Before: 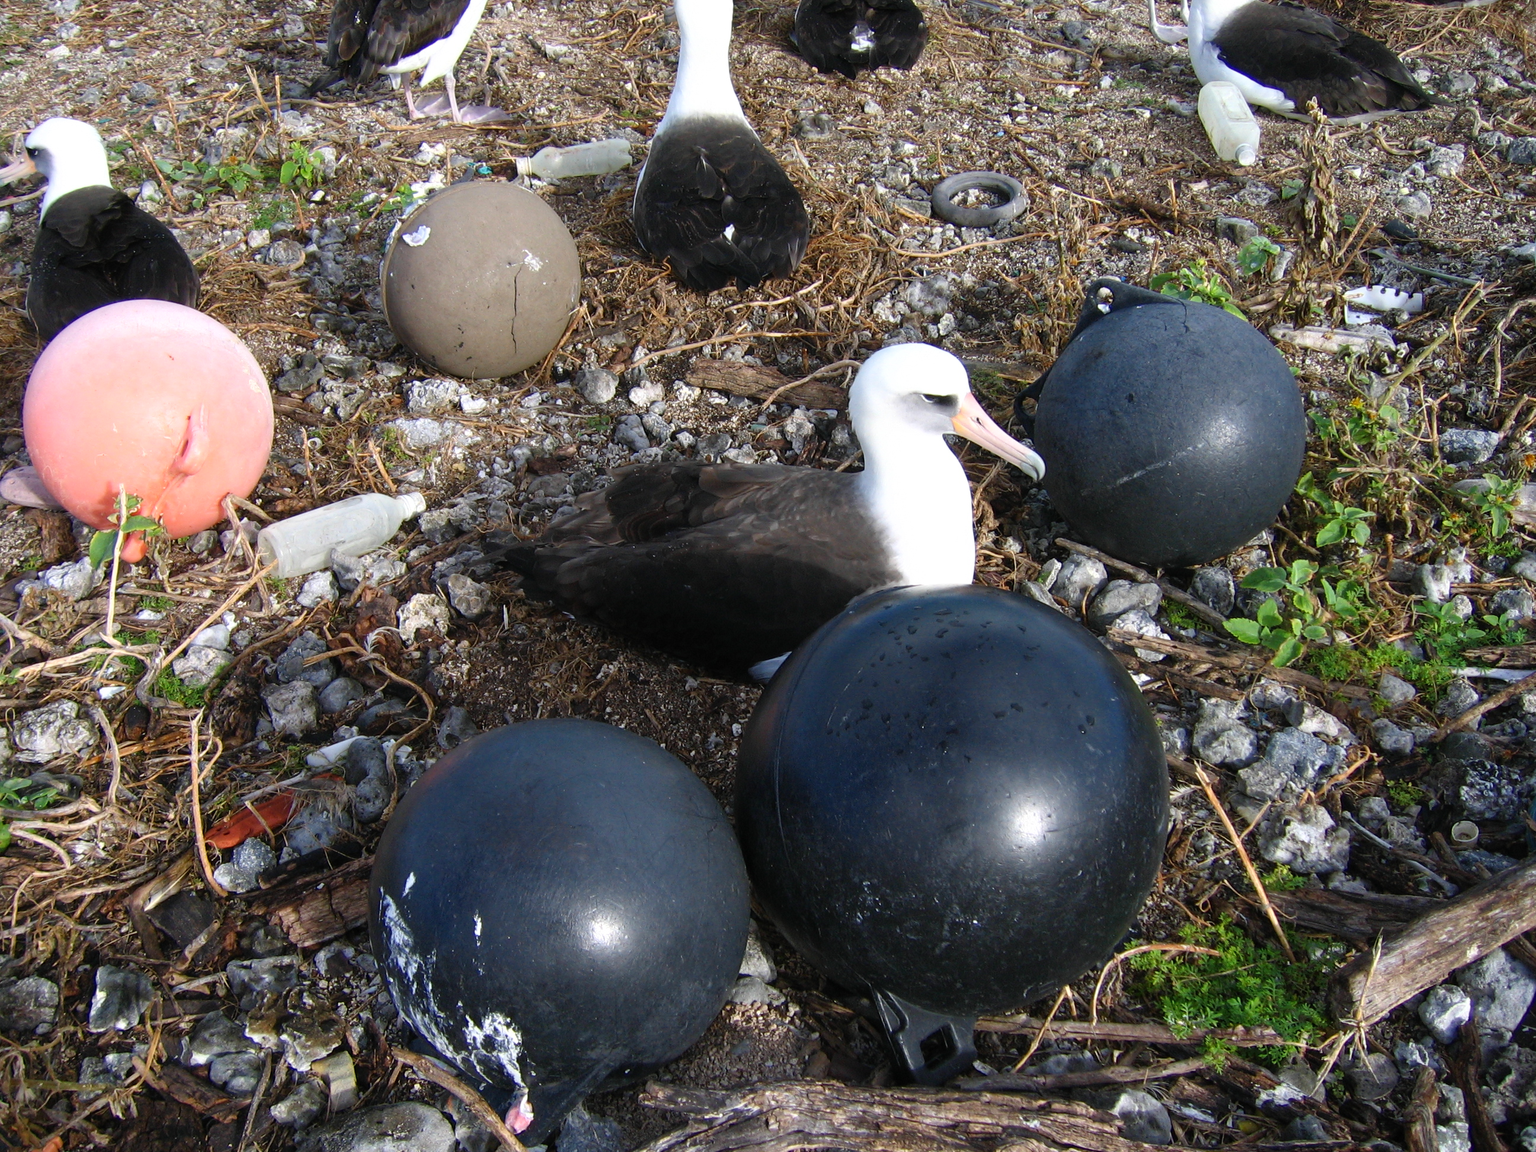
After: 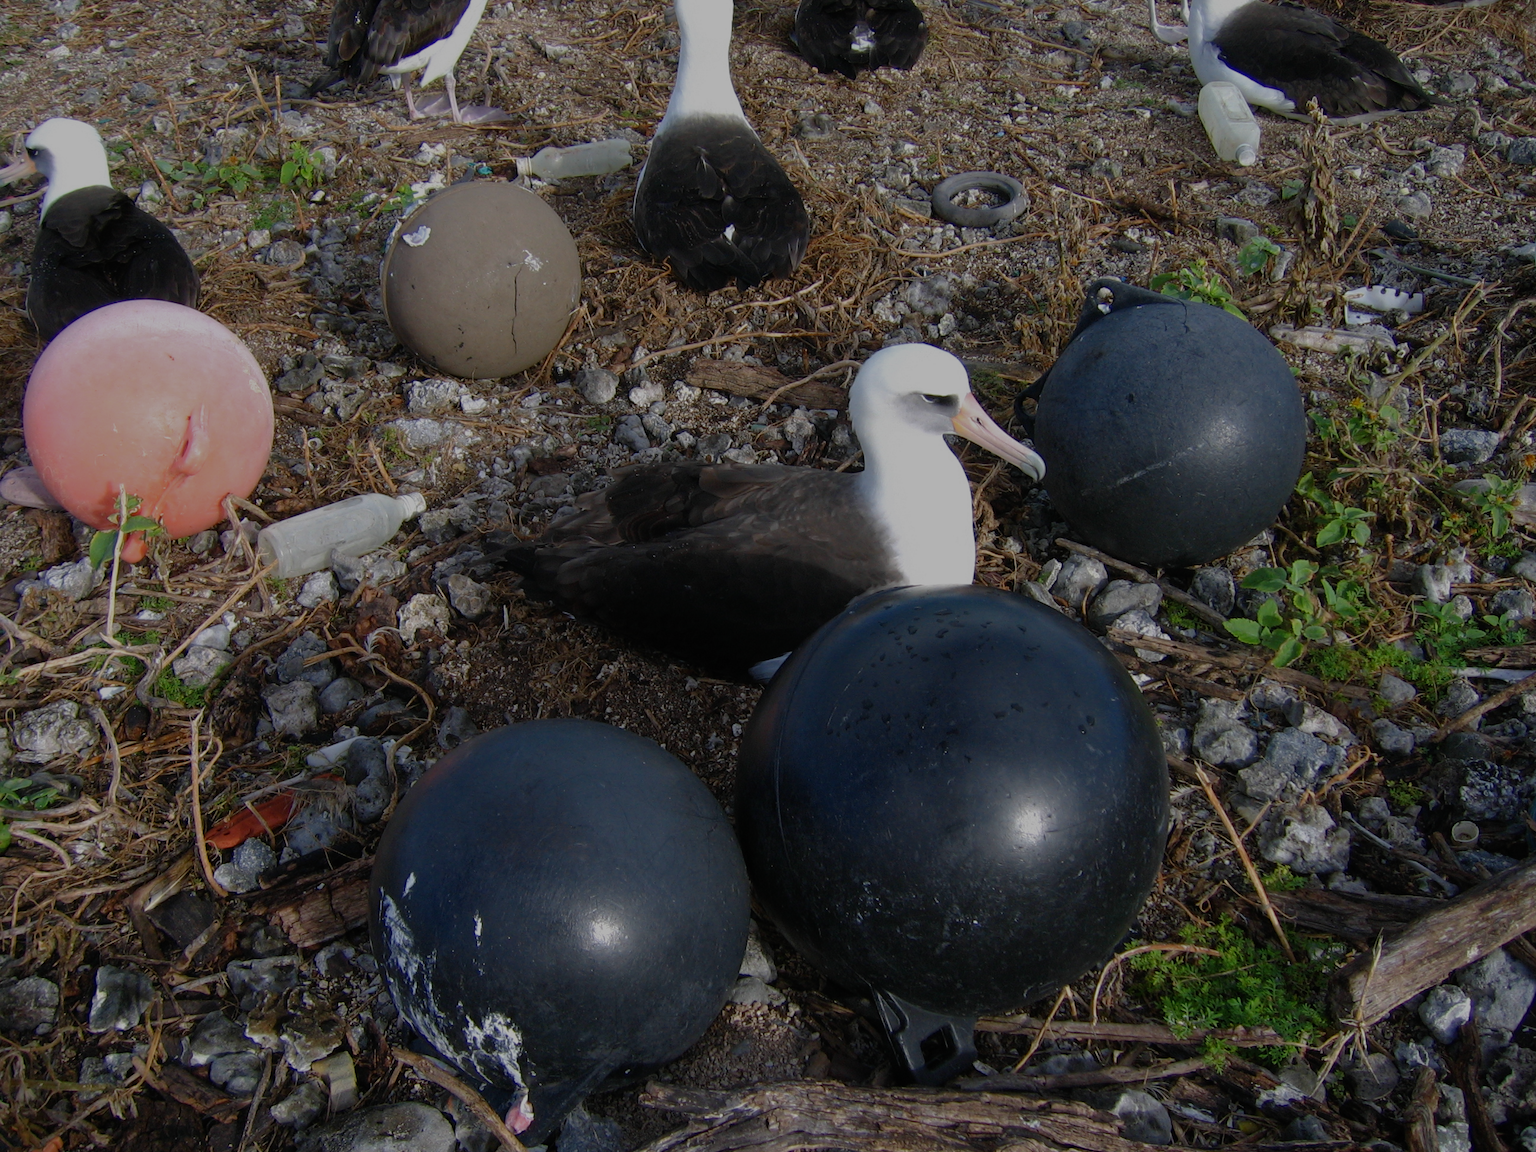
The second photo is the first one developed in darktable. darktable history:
exposure: exposure -0.468 EV, compensate highlight preservation false
base curve: curves: ch0 [(0, 0) (0.826, 0.587) (1, 1)], preserve colors average RGB
